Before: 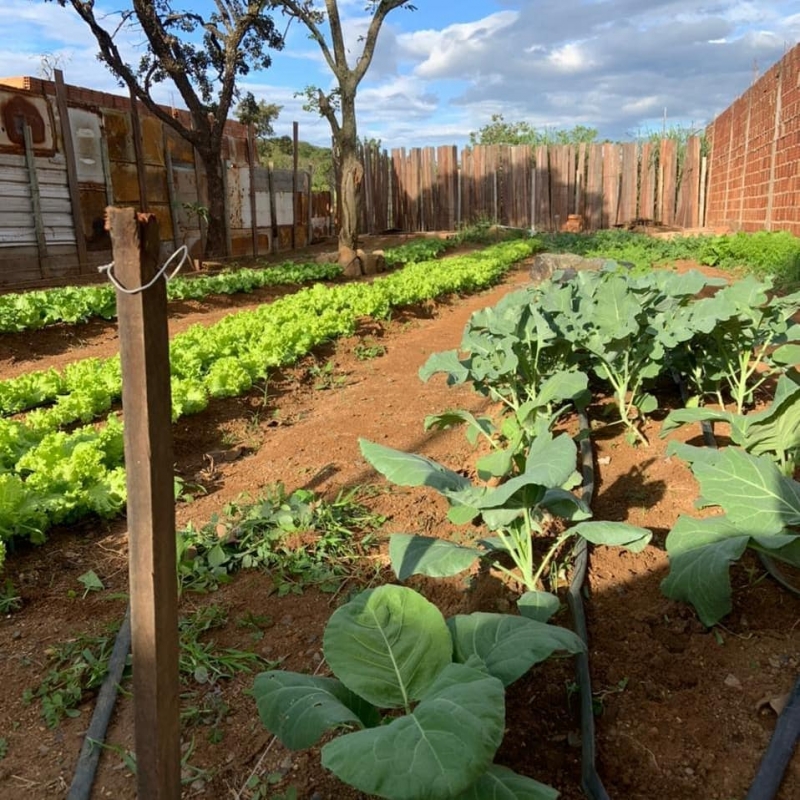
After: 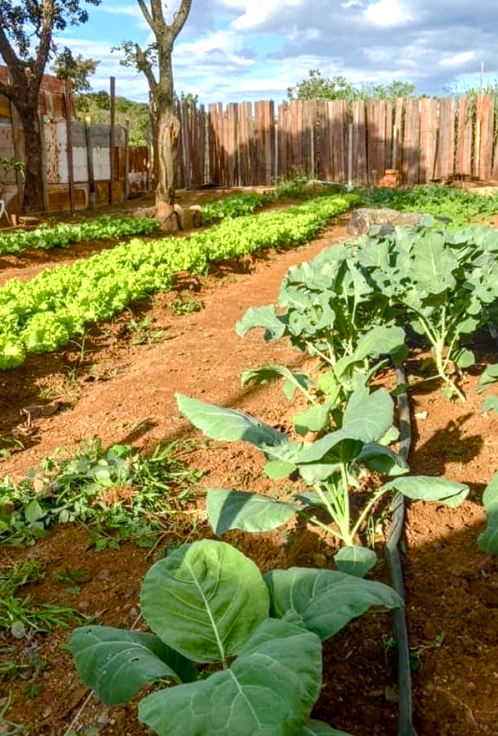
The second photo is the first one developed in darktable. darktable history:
crop and rotate: left 22.918%, top 5.629%, right 14.711%, bottom 2.247%
local contrast: highlights 0%, shadows 0%, detail 133%
exposure: black level correction 0, exposure 0.5 EV, compensate highlight preservation false
color balance rgb: perceptual saturation grading › global saturation 20%, perceptual saturation grading › highlights -25%, perceptual saturation grading › shadows 50%
